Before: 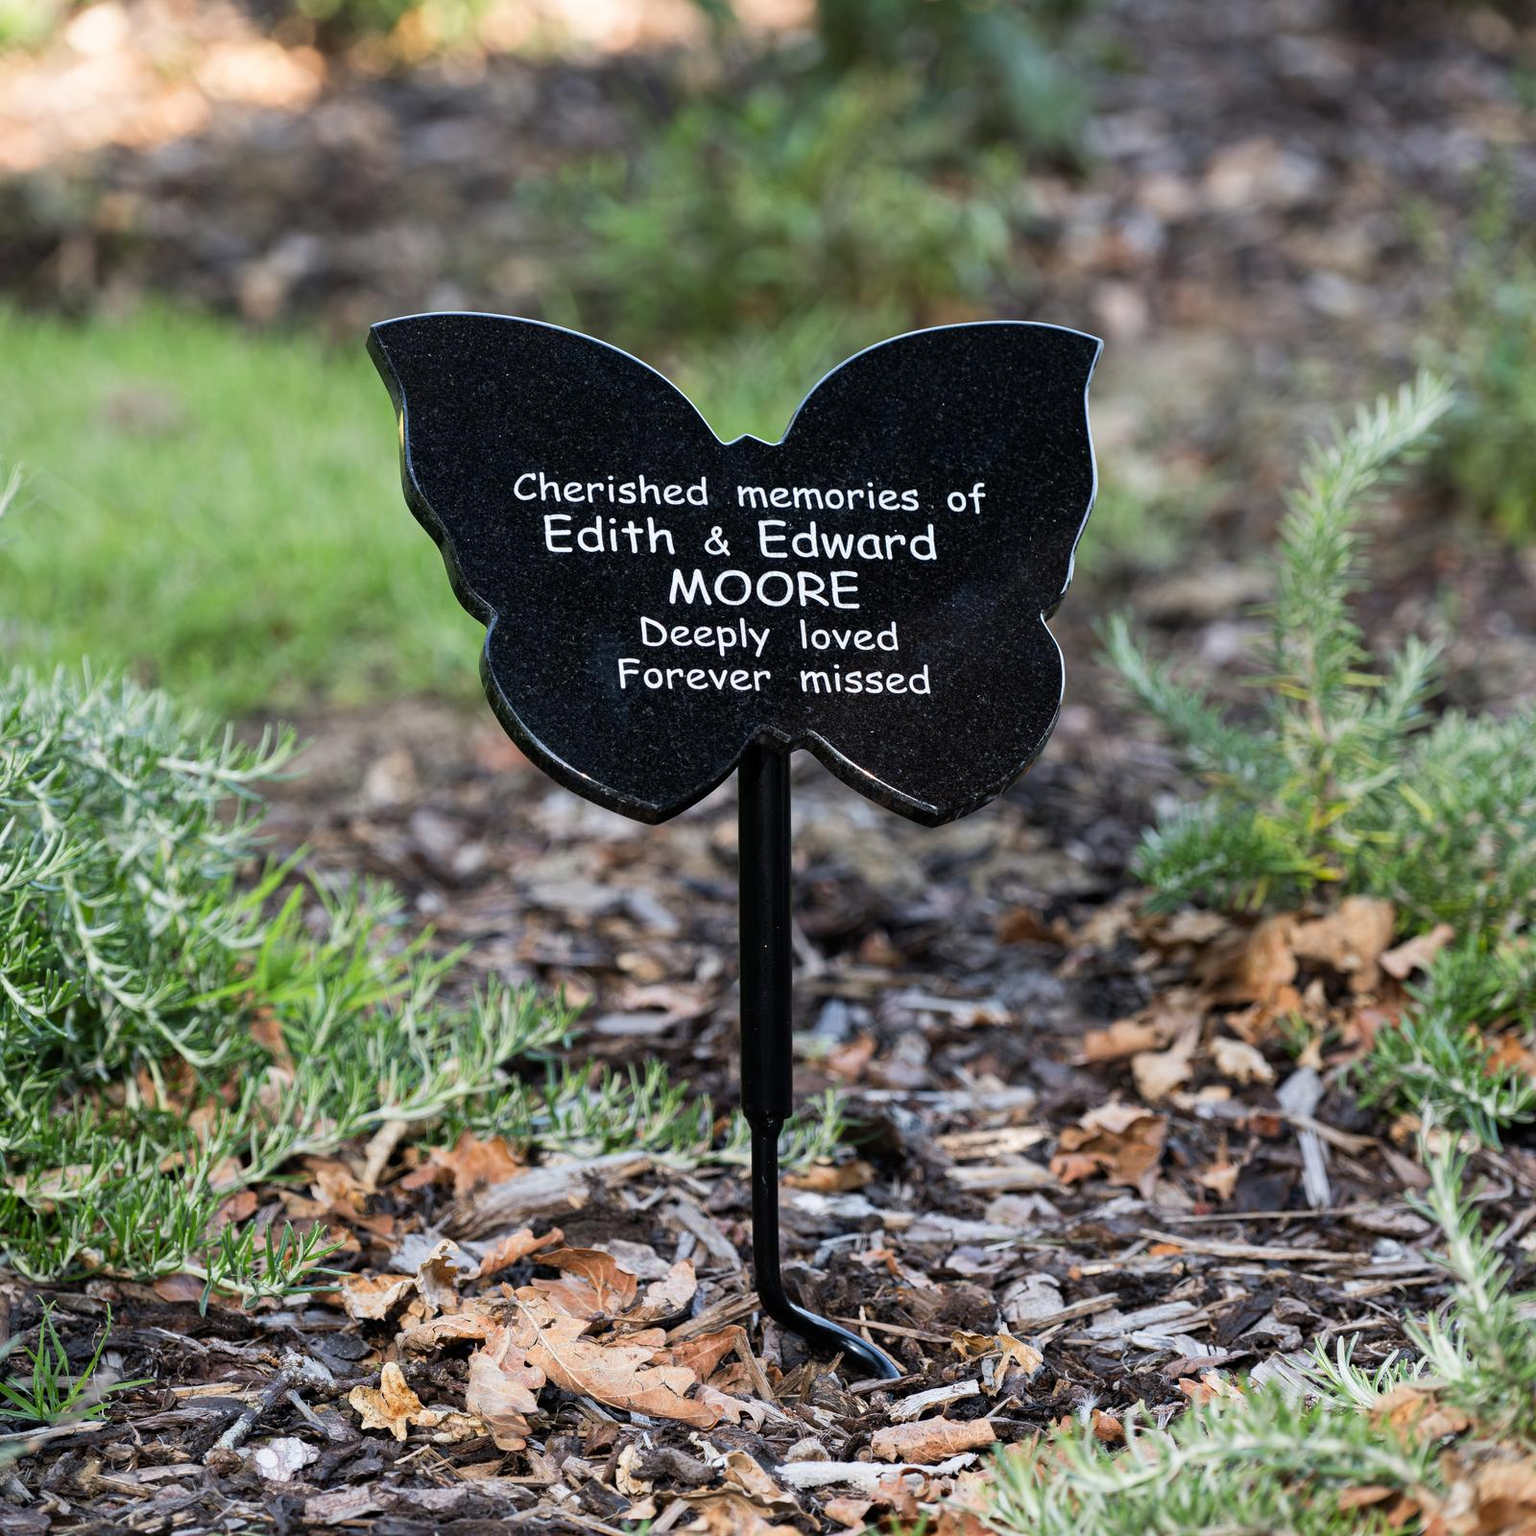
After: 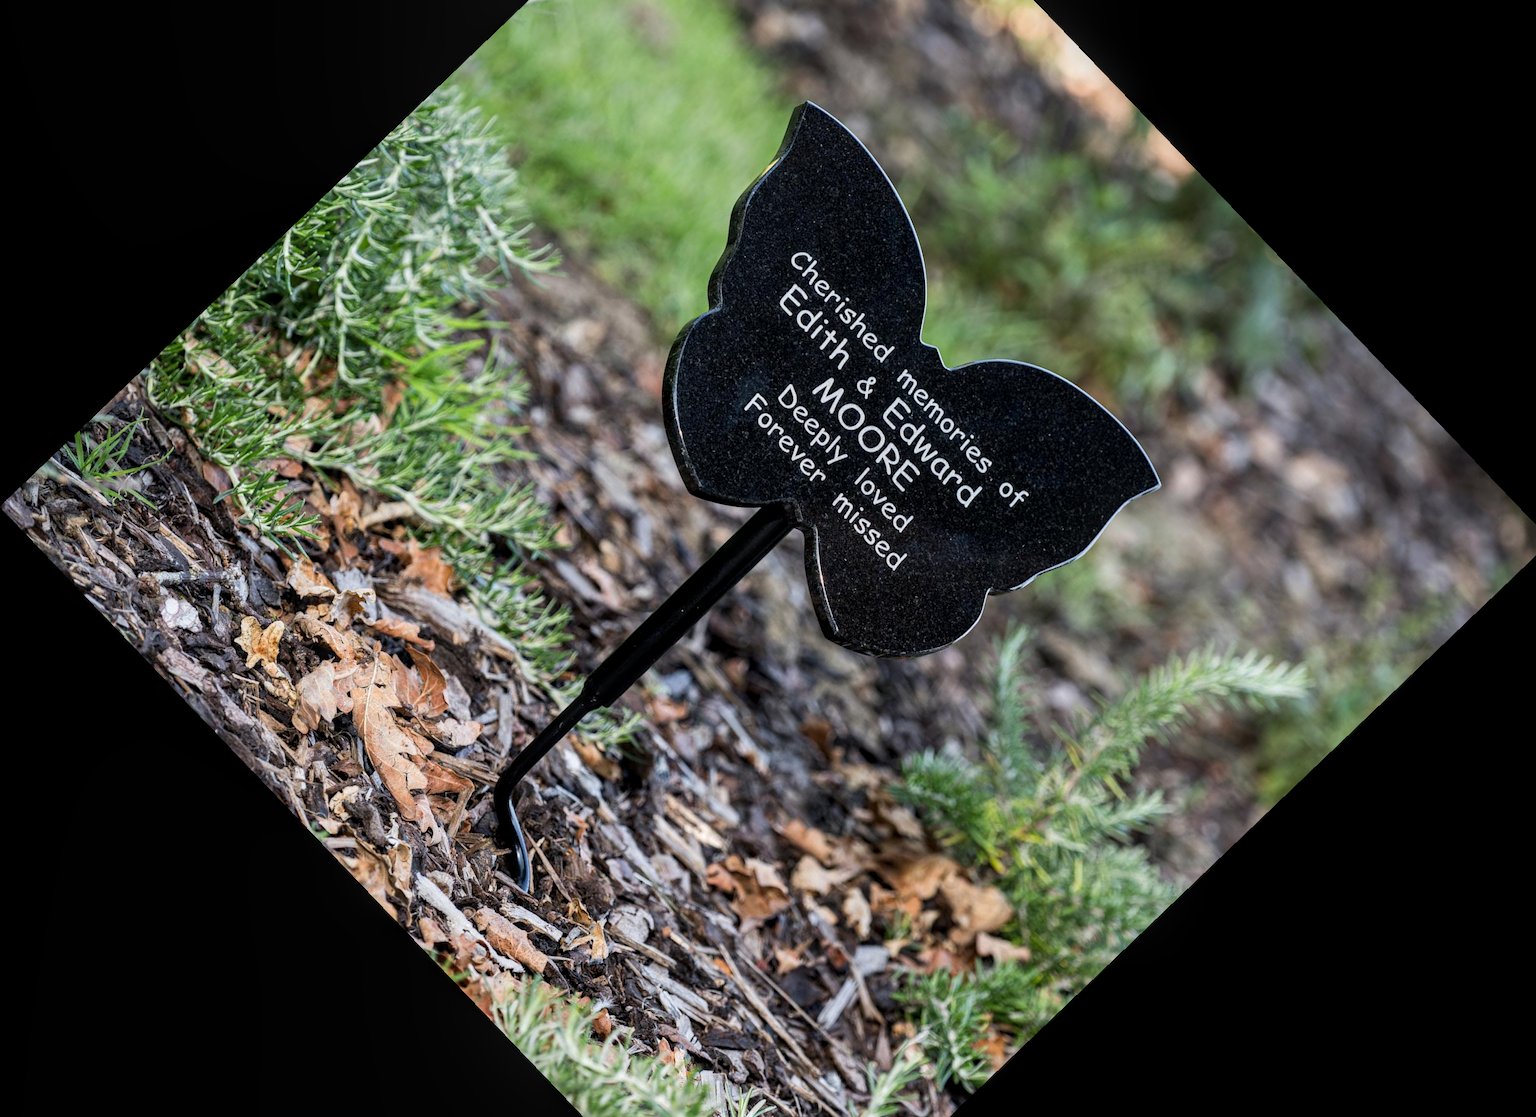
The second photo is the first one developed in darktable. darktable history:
crop and rotate: angle -46.26°, top 16.234%, right 0.912%, bottom 11.704%
local contrast: on, module defaults
